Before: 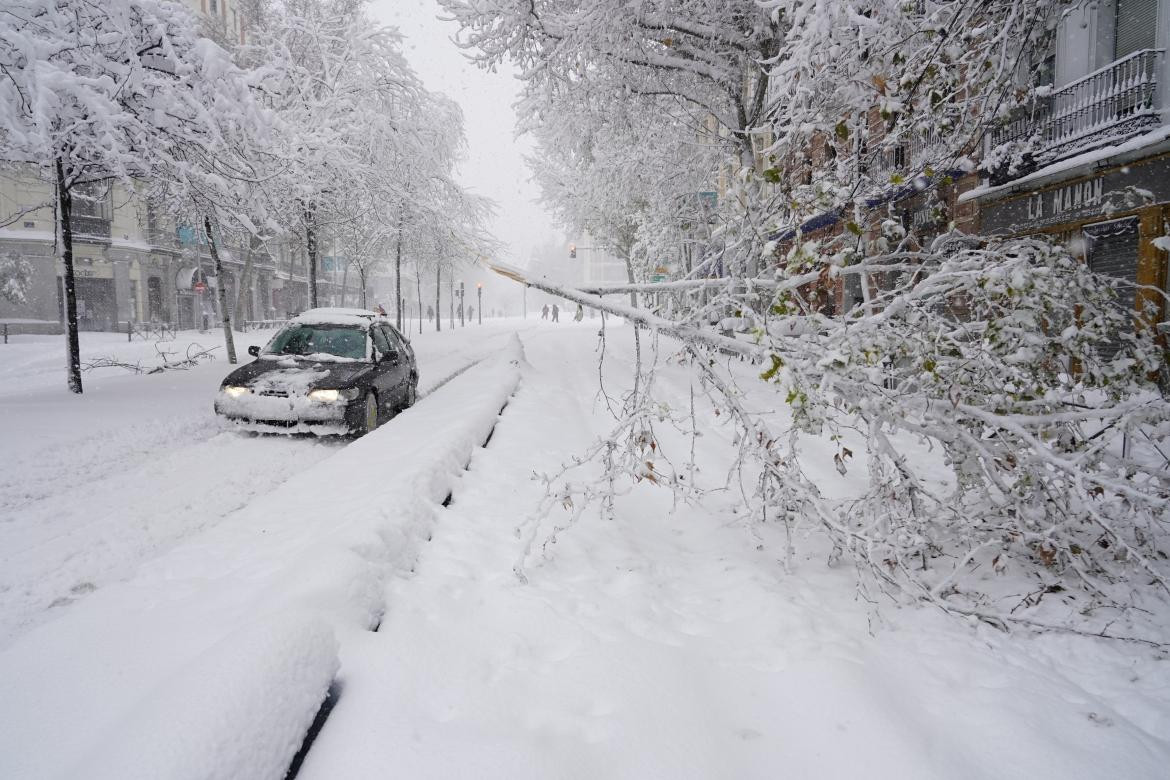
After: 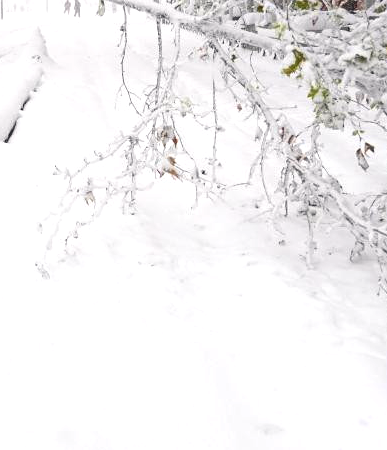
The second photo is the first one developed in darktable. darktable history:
white balance: red 1.009, blue 0.985
crop: left 40.878%, top 39.176%, right 25.993%, bottom 3.081%
exposure: exposure 0.661 EV, compensate highlight preservation false
